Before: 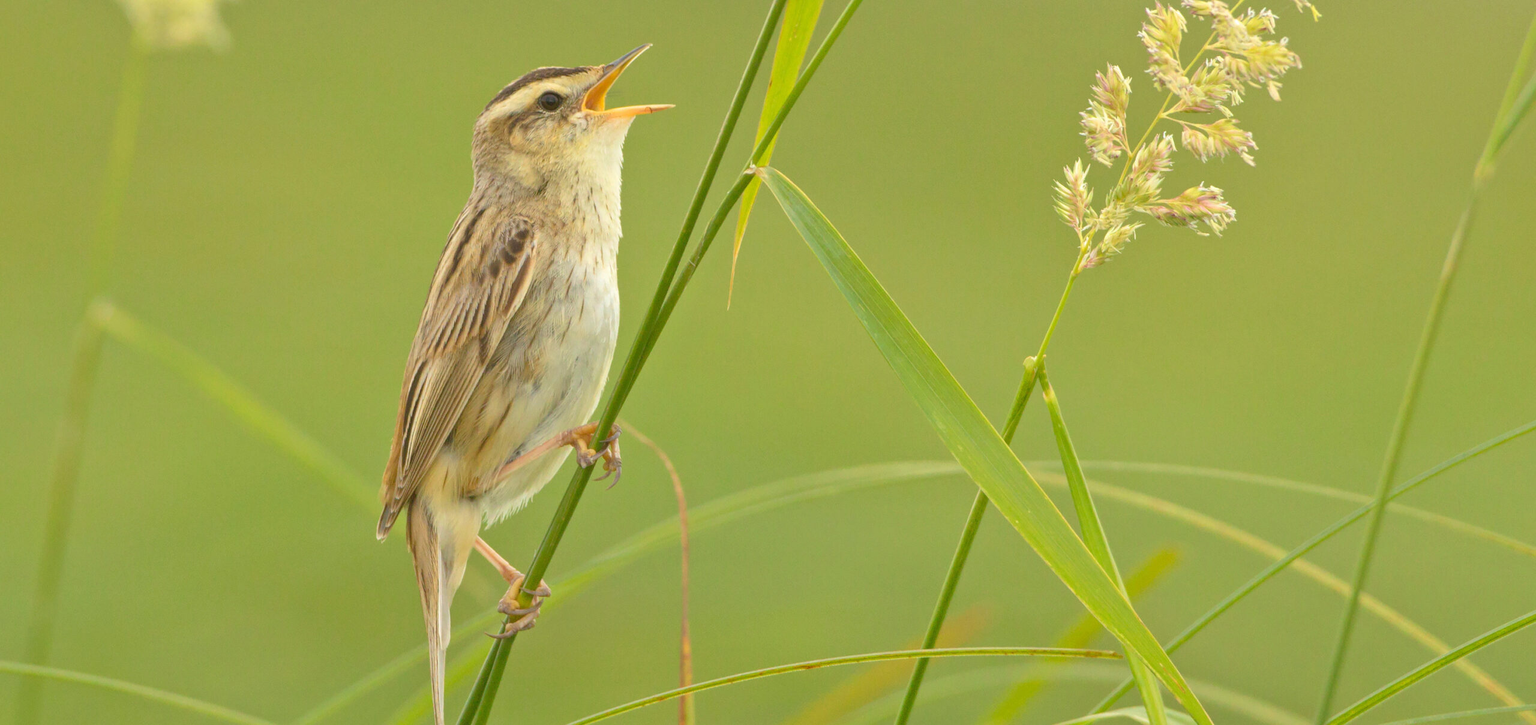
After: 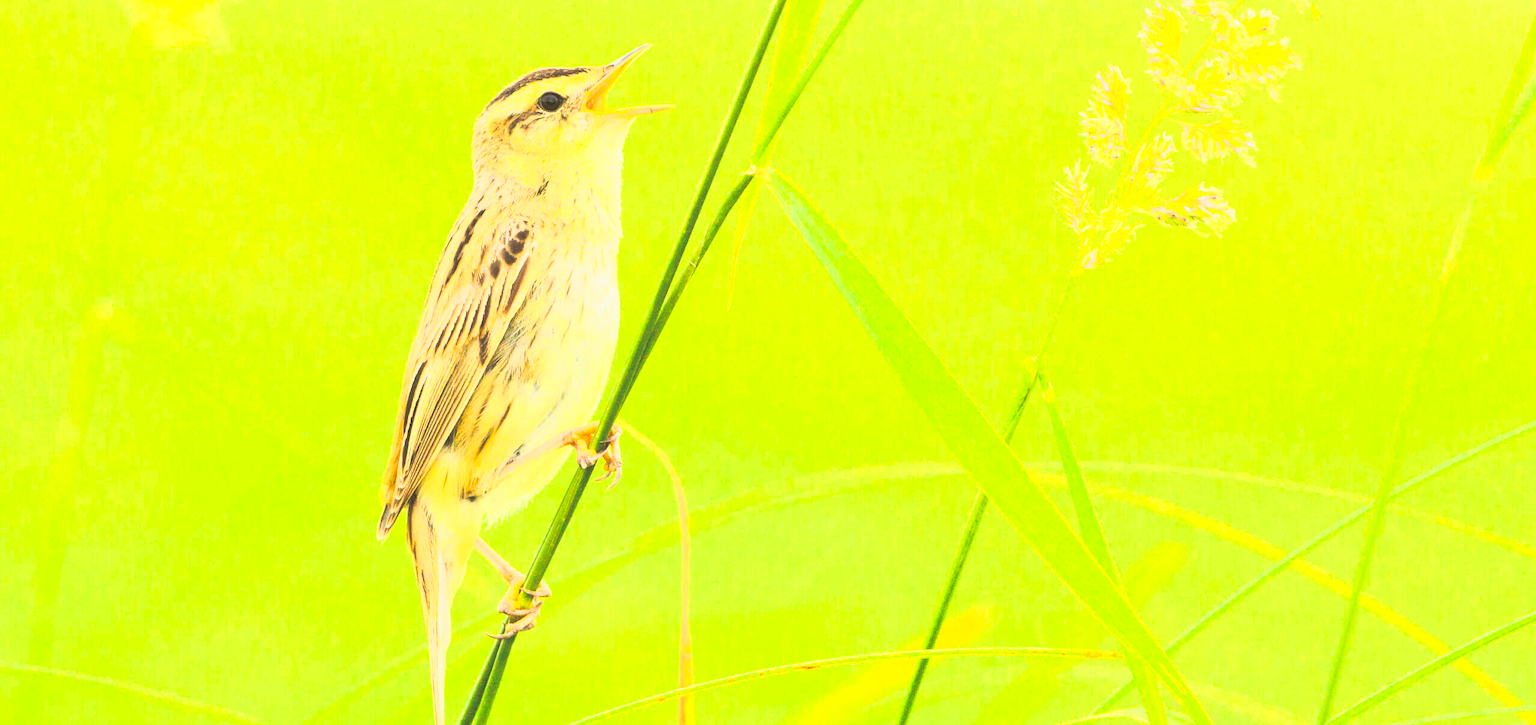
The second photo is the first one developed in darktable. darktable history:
contrast brightness saturation: contrast 1, brightness 1, saturation 1
split-toning: shadows › hue 36°, shadows › saturation 0.05, highlights › hue 10.8°, highlights › saturation 0.15, compress 40%
